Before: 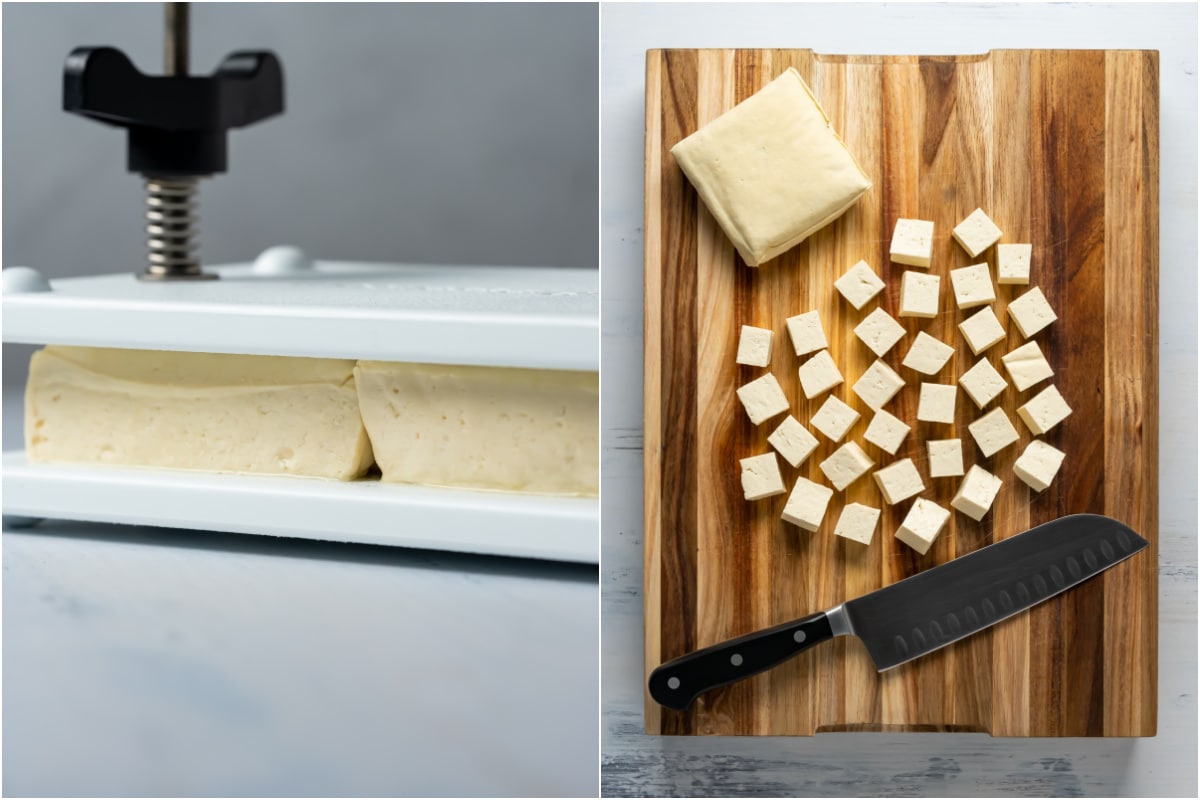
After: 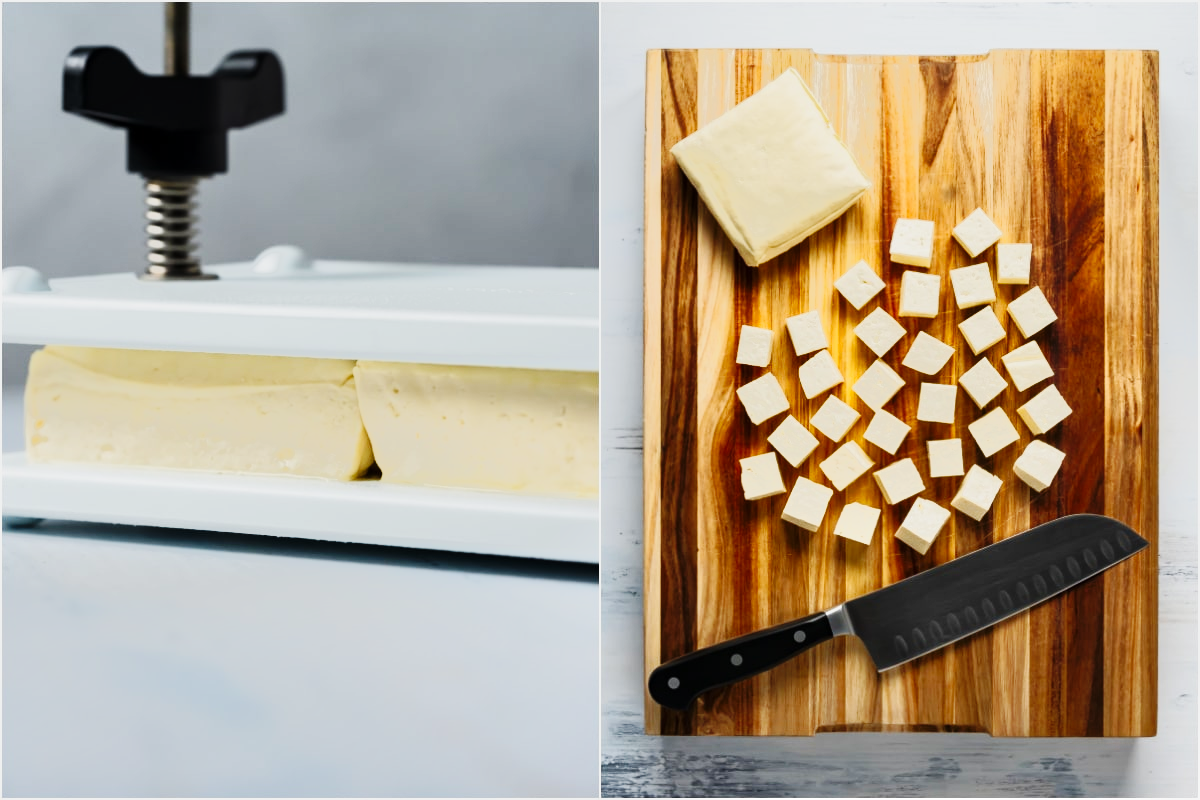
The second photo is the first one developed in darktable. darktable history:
contrast brightness saturation: saturation -0.05
base curve: curves: ch0 [(0, 0) (0.036, 0.025) (0.121, 0.166) (0.206, 0.329) (0.605, 0.79) (1, 1)], preserve colors none
tone equalizer: -7 EV -0.63 EV, -6 EV 1 EV, -5 EV -0.45 EV, -4 EV 0.43 EV, -3 EV 0.41 EV, -2 EV 0.15 EV, -1 EV -0.15 EV, +0 EV -0.39 EV, smoothing diameter 25%, edges refinement/feathering 10, preserve details guided filter
color correction: saturation 1.1
